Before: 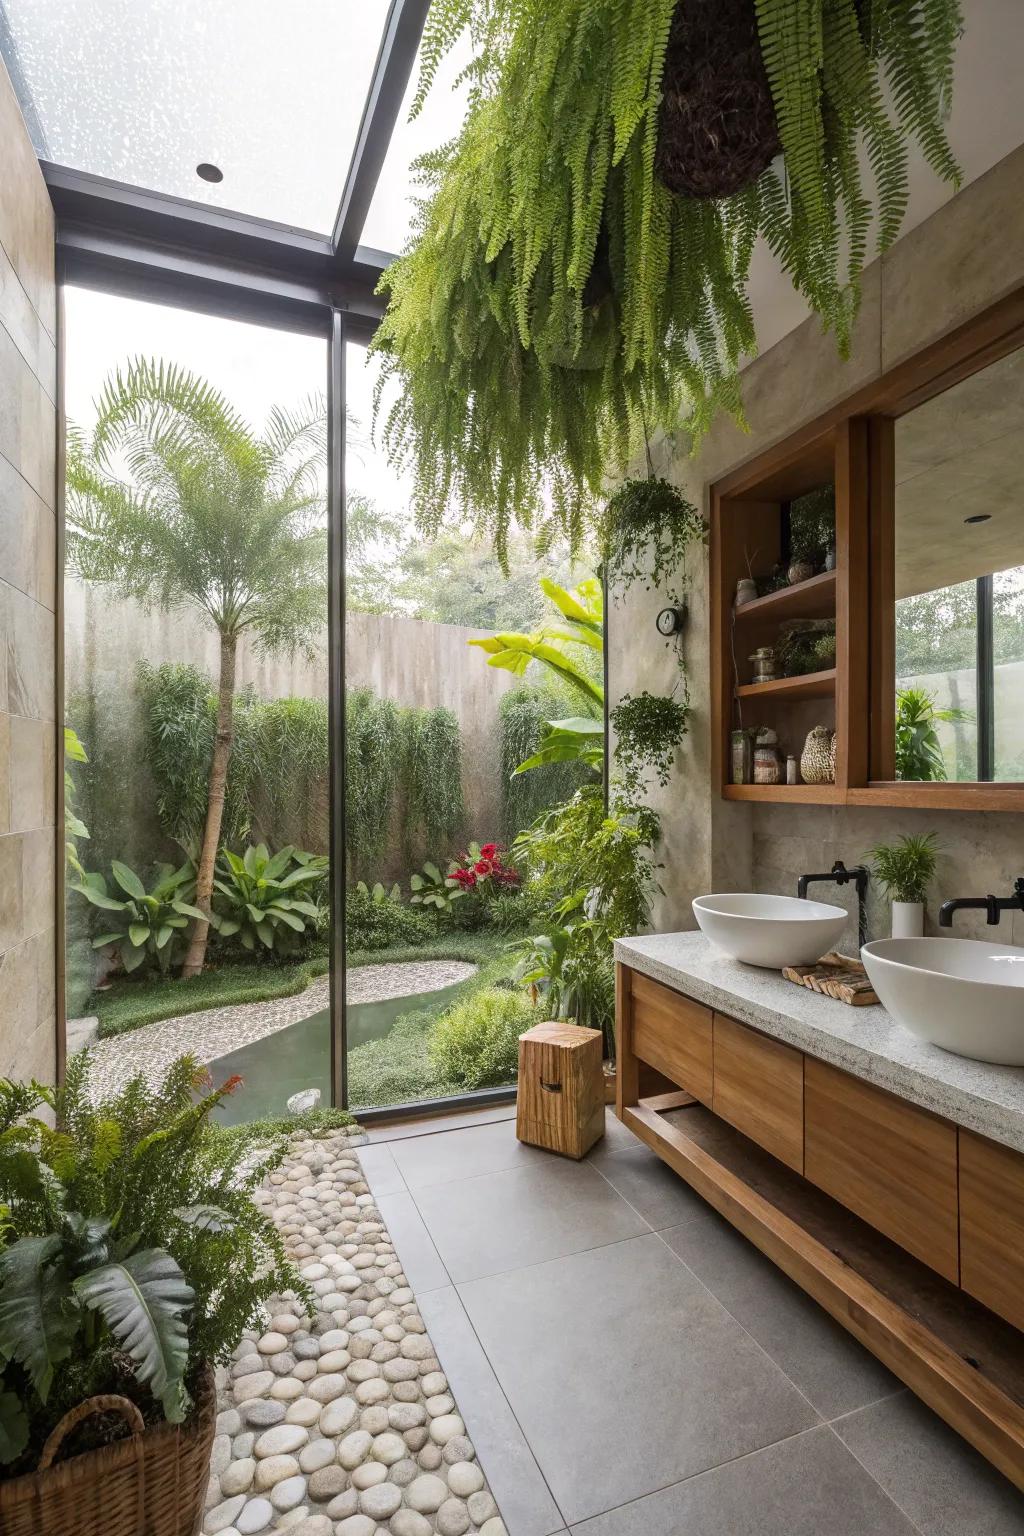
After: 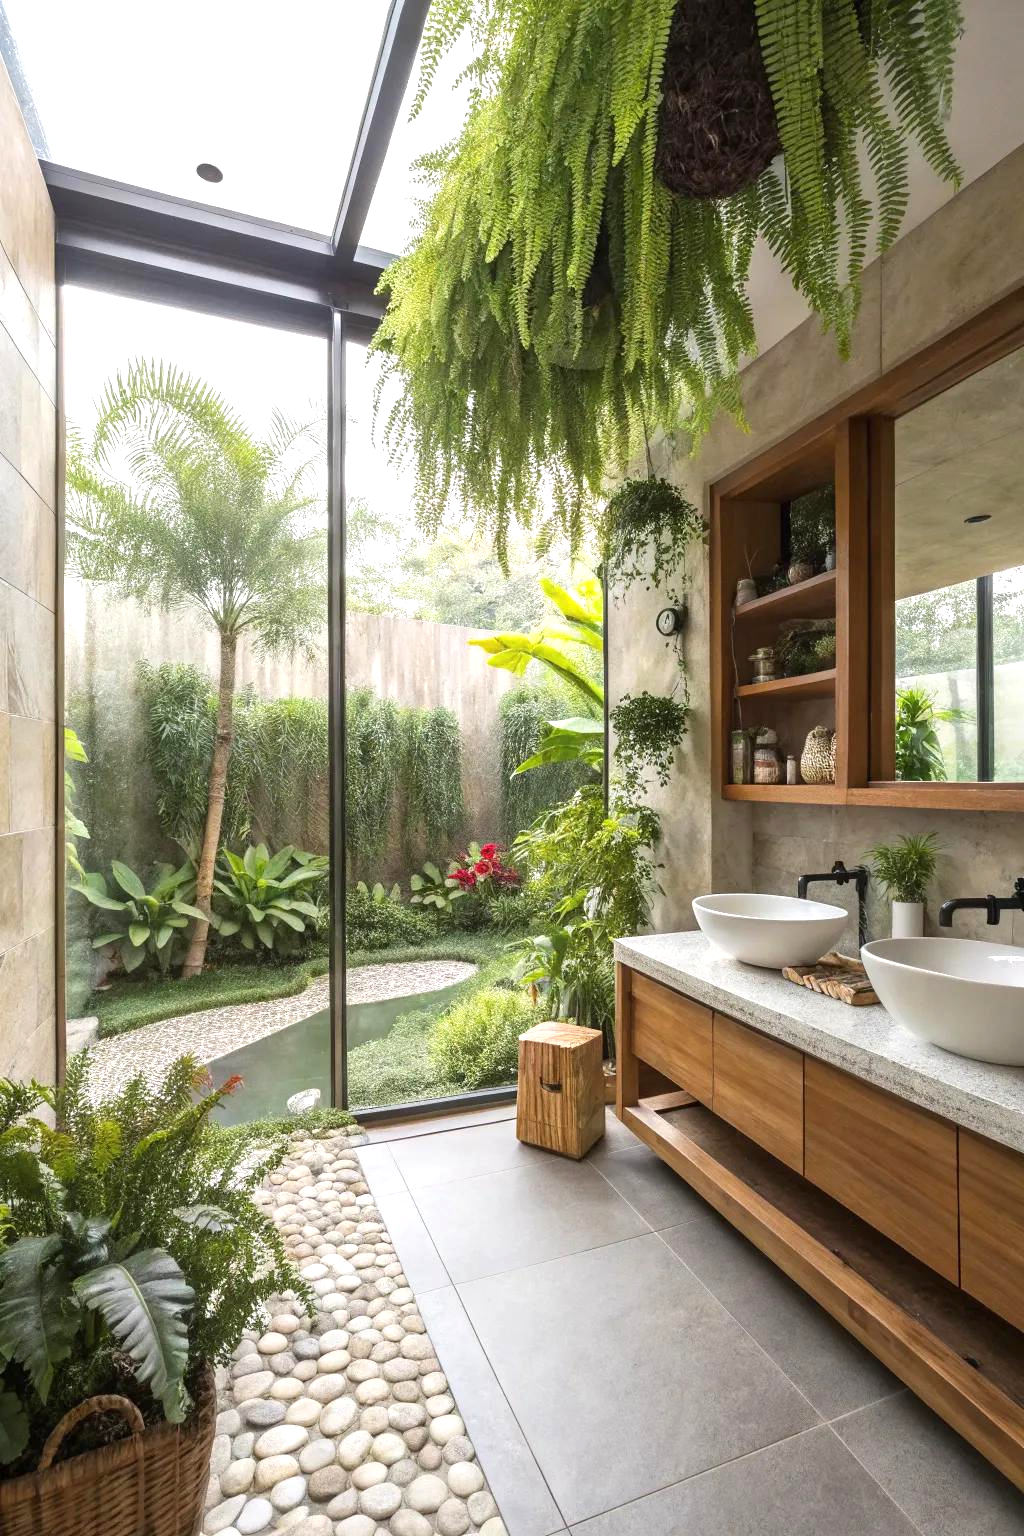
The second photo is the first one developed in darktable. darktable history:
tone equalizer: on, module defaults
exposure: black level correction 0, exposure 0.6 EV, compensate exposure bias true, compensate highlight preservation false
